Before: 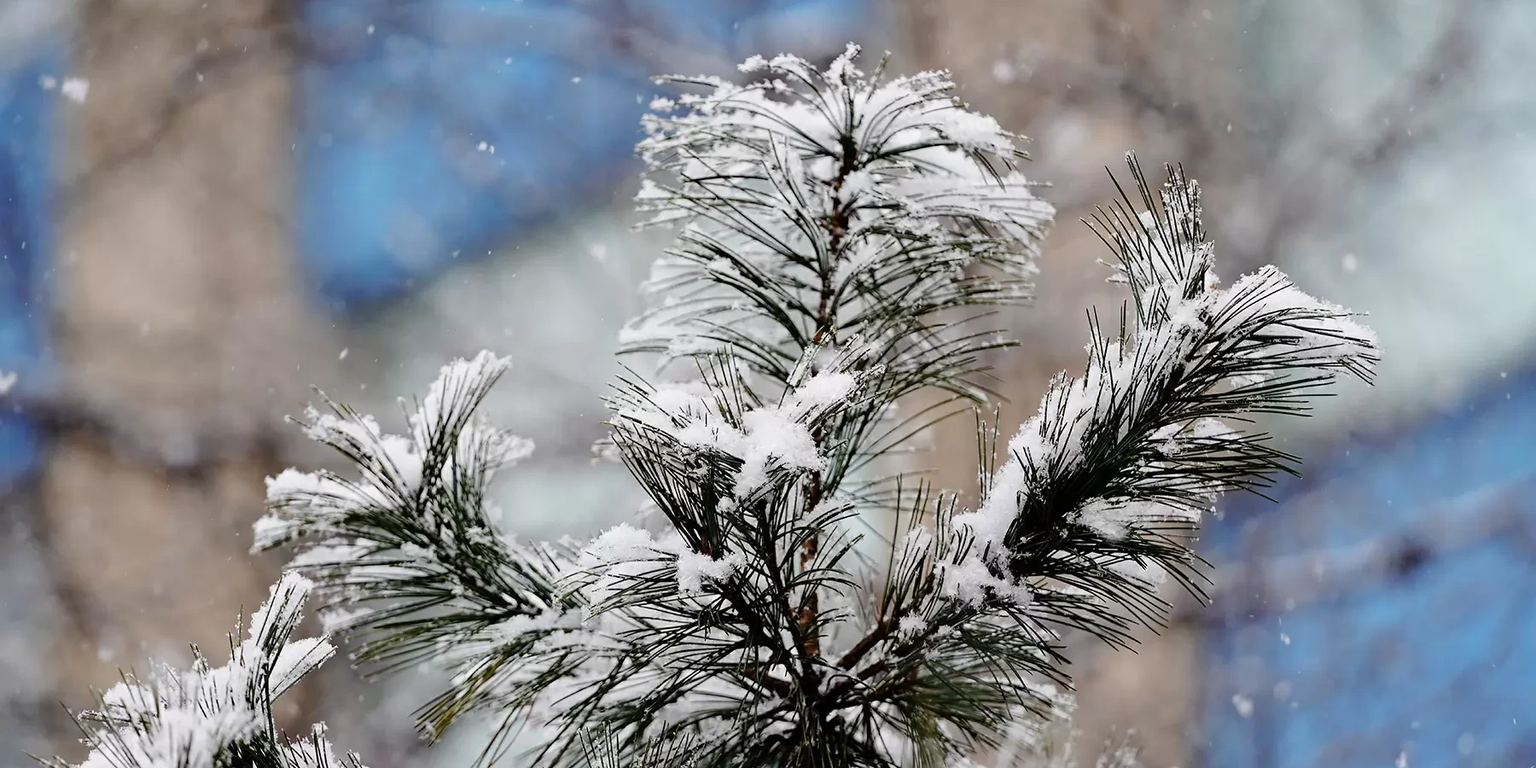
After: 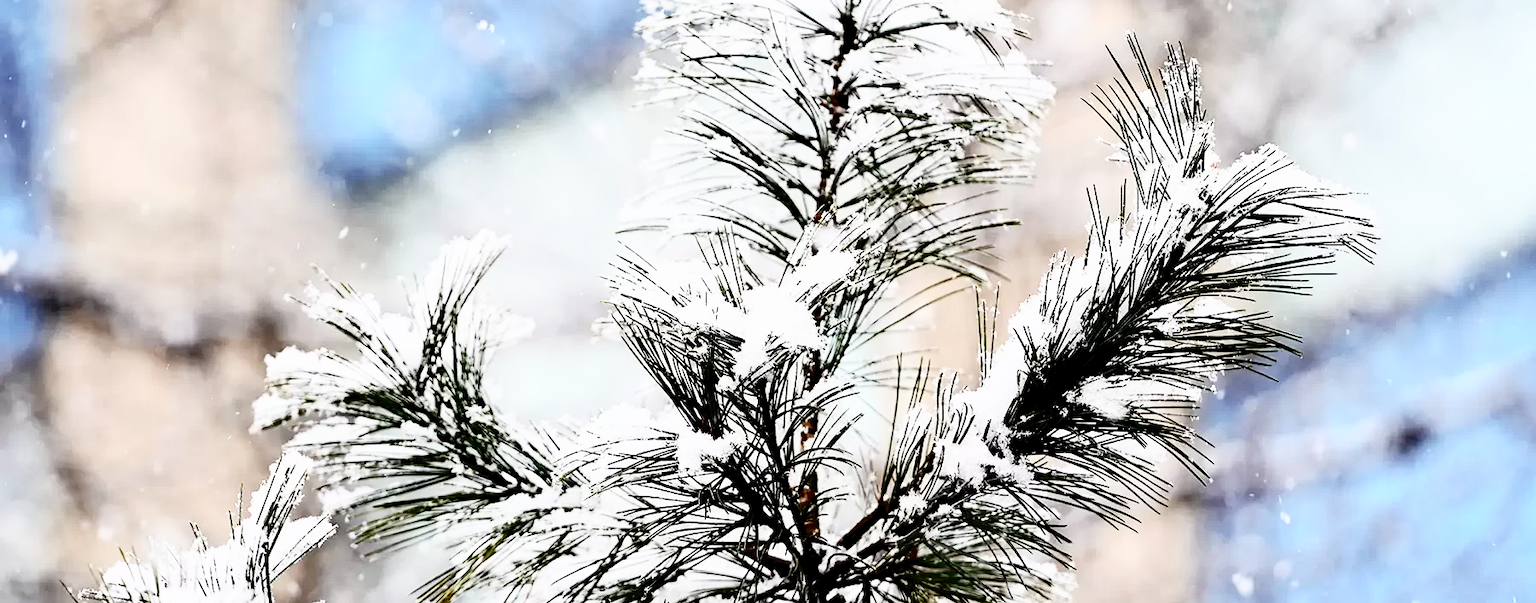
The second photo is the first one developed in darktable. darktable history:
filmic rgb: middle gray luminance 18.22%, black relative exposure -8.97 EV, white relative exposure 3.72 EV, target black luminance 0%, hardness 4.86, latitude 67.57%, contrast 0.948, highlights saturation mix 20.07%, shadows ↔ highlights balance 21.74%, add noise in highlights 0.001, preserve chrominance no, color science v3 (2019), use custom middle-gray values true, contrast in highlights soft
crop and rotate: top 15.857%, bottom 5.541%
contrast brightness saturation: contrast 0.136, brightness 0.206
tone curve: curves: ch0 [(0, 0) (0.003, 0.03) (0.011, 0.022) (0.025, 0.018) (0.044, 0.031) (0.069, 0.035) (0.1, 0.04) (0.136, 0.046) (0.177, 0.063) (0.224, 0.087) (0.277, 0.15) (0.335, 0.252) (0.399, 0.354) (0.468, 0.475) (0.543, 0.602) (0.623, 0.73) (0.709, 0.856) (0.801, 0.945) (0.898, 0.987) (1, 1)], color space Lab, independent channels, preserve colors none
shadows and highlights: shadows 37.07, highlights -27.2, highlights color adjustment 39.71%, soften with gaussian
exposure: black level correction 0.004, exposure 0.389 EV, compensate highlight preservation false
